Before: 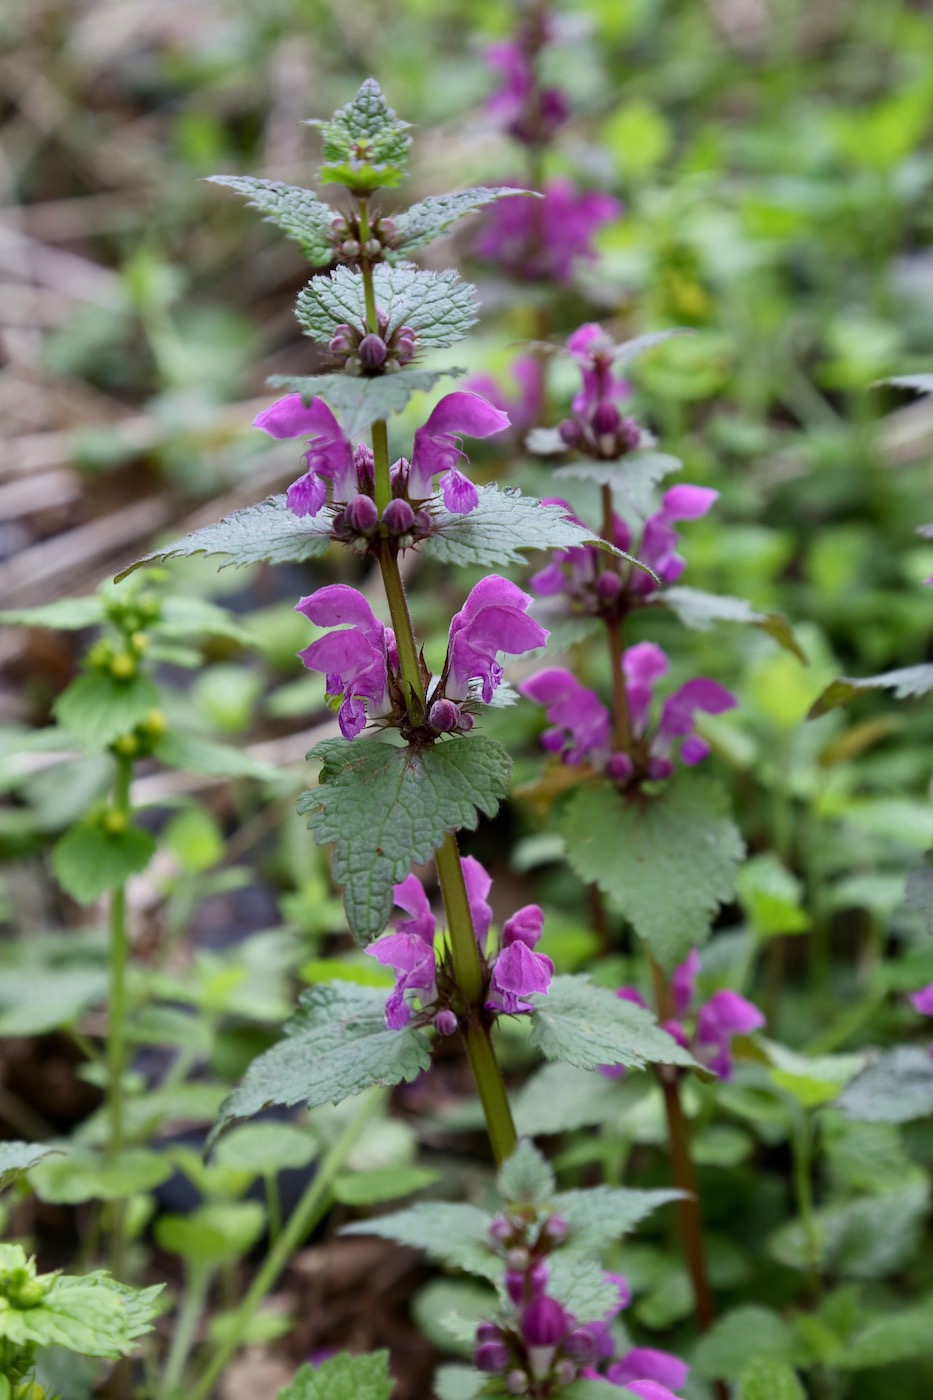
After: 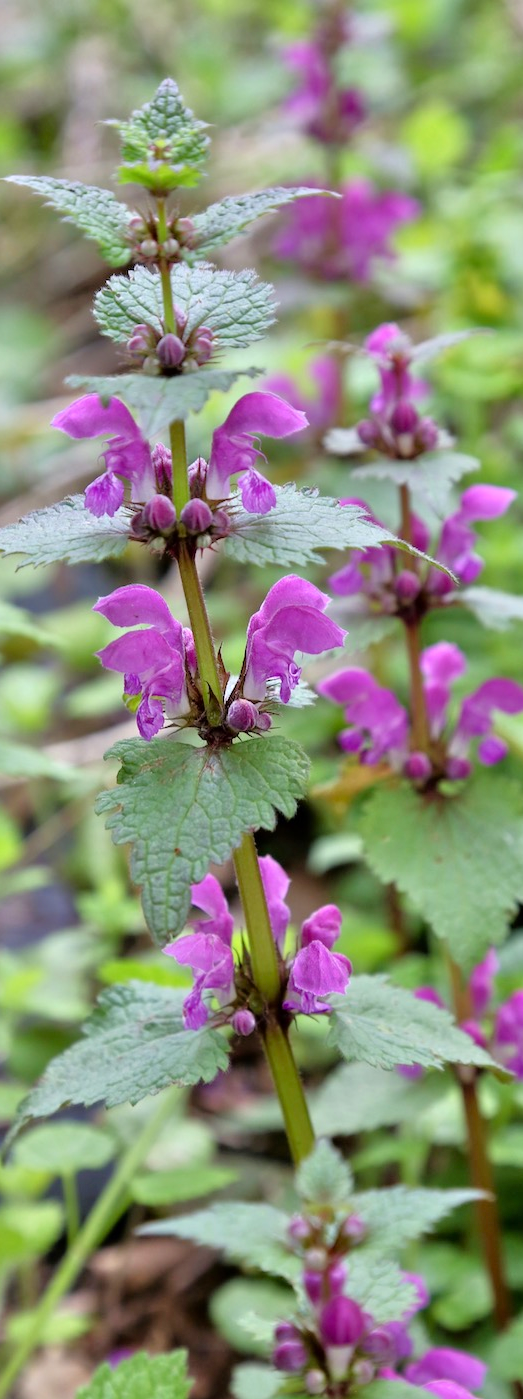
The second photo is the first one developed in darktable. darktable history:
tone equalizer: -7 EV 0.151 EV, -6 EV 0.624 EV, -5 EV 1.16 EV, -4 EV 1.36 EV, -3 EV 1.12 EV, -2 EV 0.6 EV, -1 EV 0.154 EV, mask exposure compensation -0.51 EV
crop: left 21.711%, right 22.155%, bottom 0.007%
